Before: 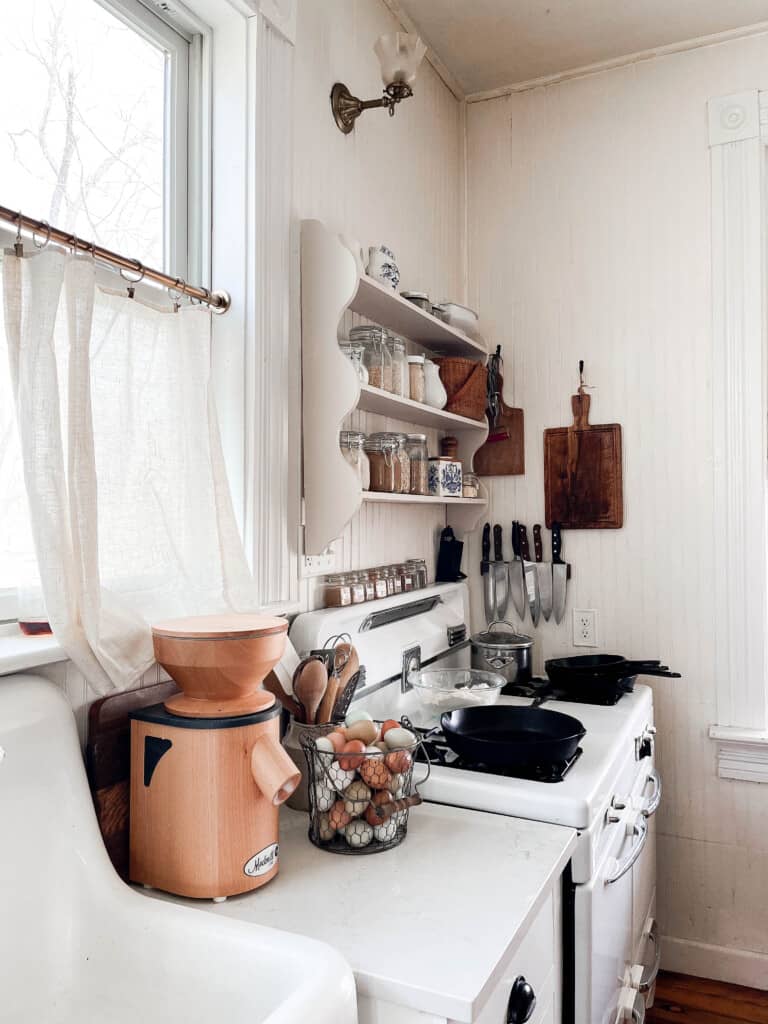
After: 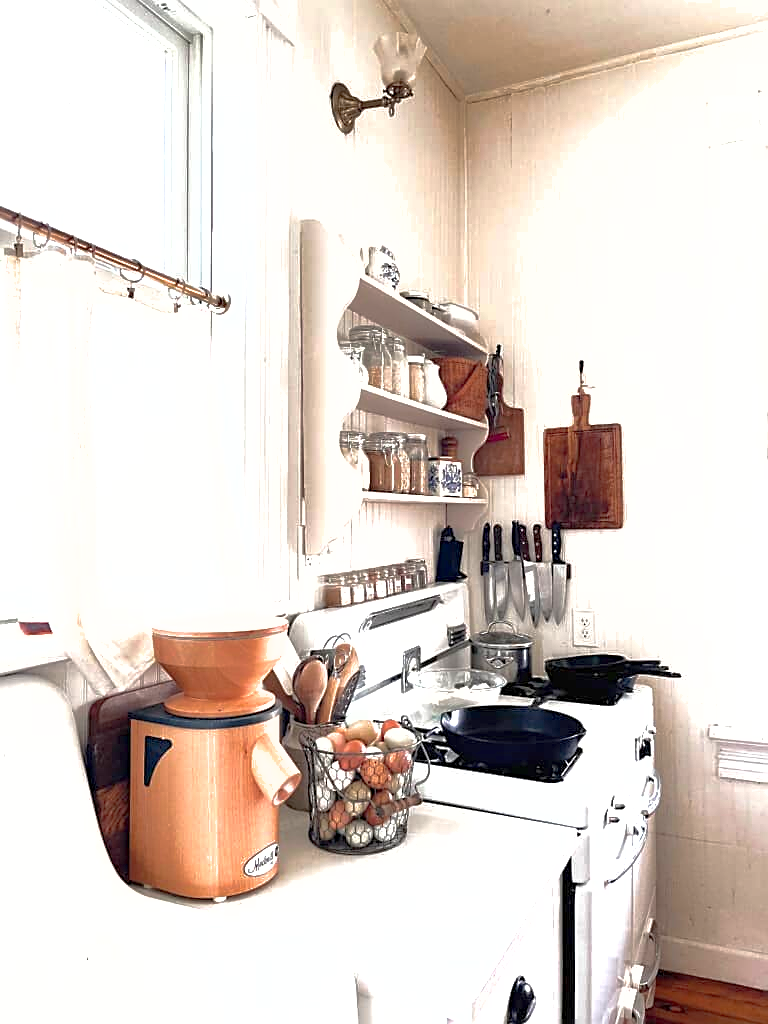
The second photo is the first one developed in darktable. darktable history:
sharpen: on, module defaults
exposure: black level correction 0, exposure 1 EV, compensate exposure bias true, compensate highlight preservation false
shadows and highlights: on, module defaults
